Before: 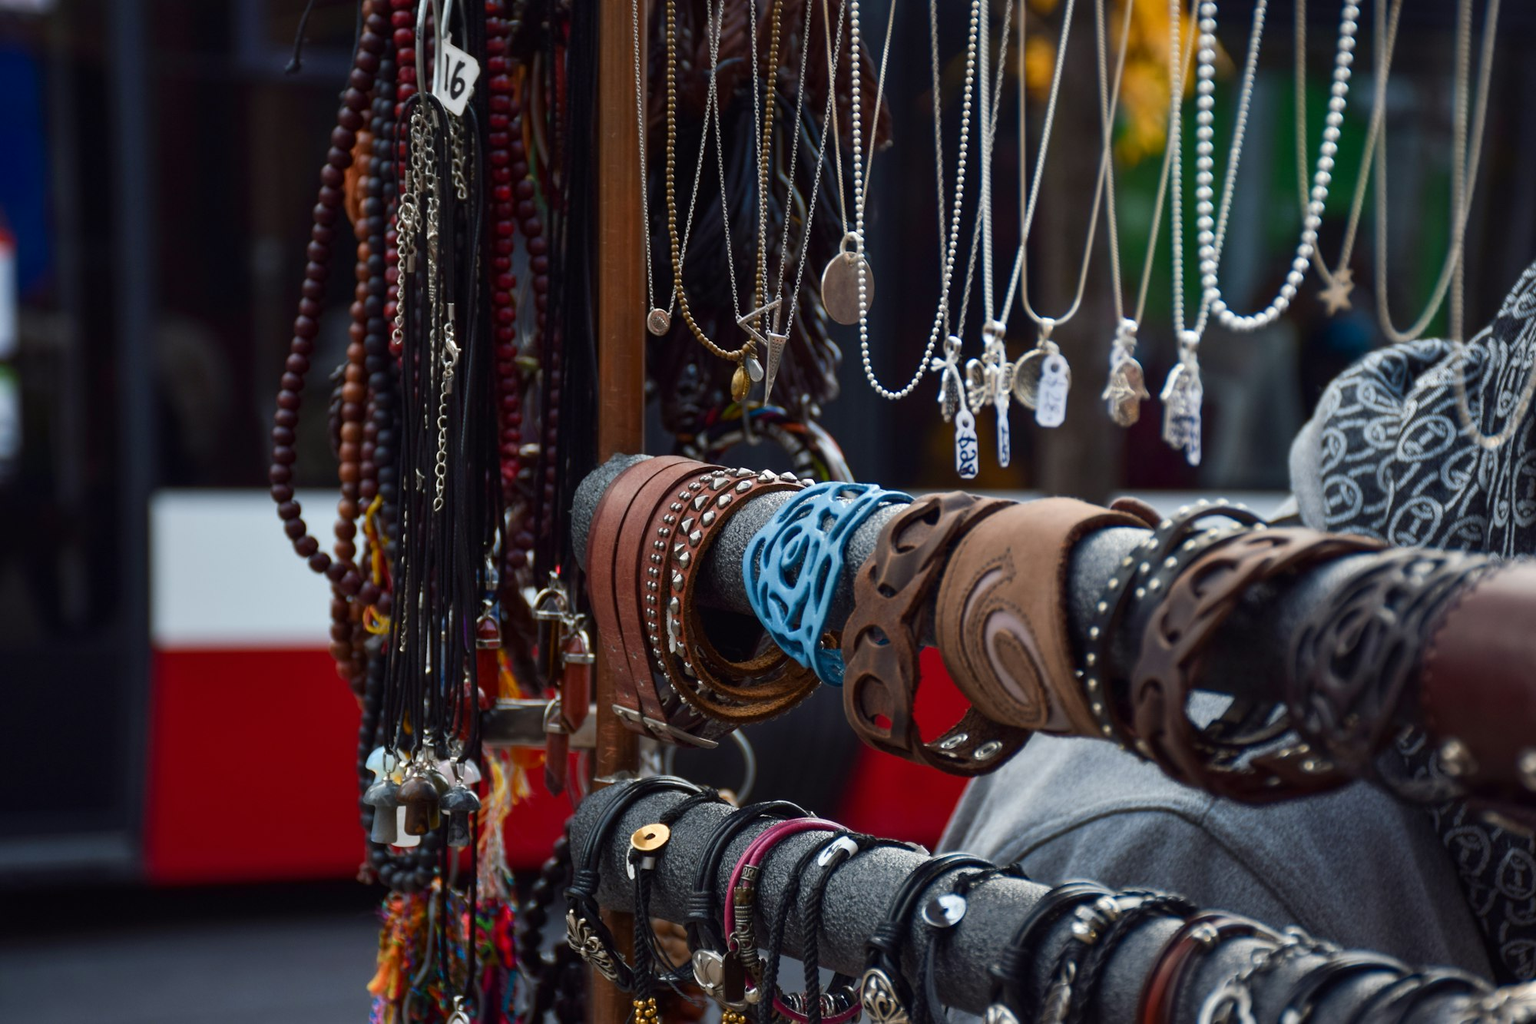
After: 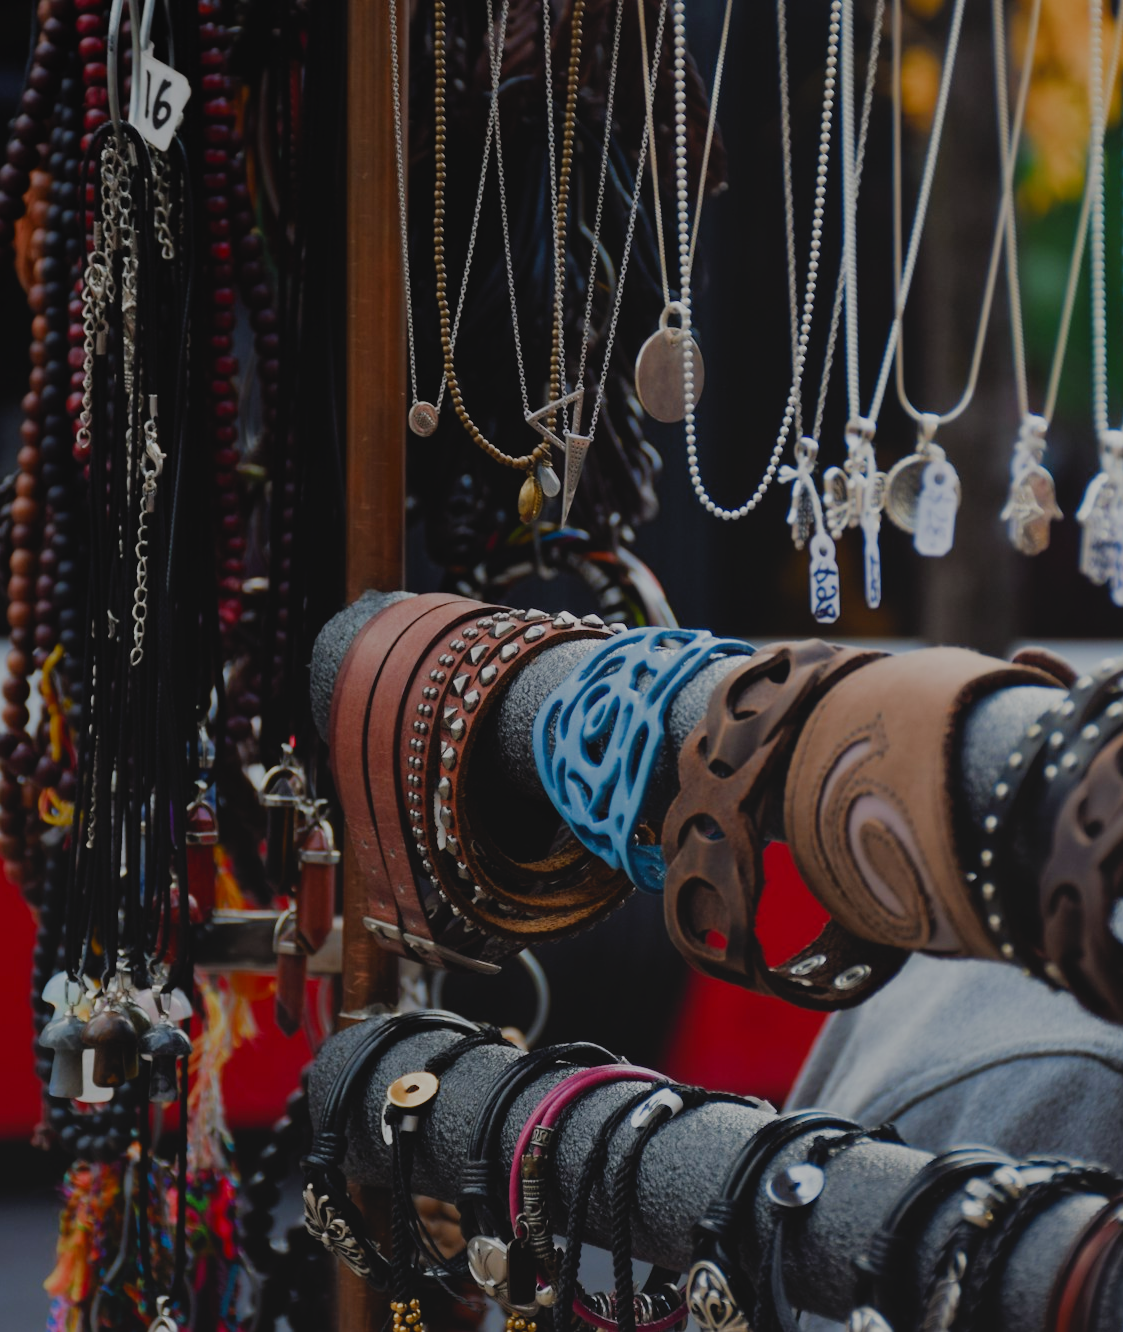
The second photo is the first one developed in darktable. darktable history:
tone equalizer: -8 EV -0.386 EV, -7 EV -0.402 EV, -6 EV -0.306 EV, -5 EV -0.258 EV, -3 EV 0.227 EV, -2 EV 0.336 EV, -1 EV 0.388 EV, +0 EV 0.428 EV
local contrast: detail 69%
crop: left 21.746%, right 22.087%, bottom 0.01%
filmic rgb: black relative exposure -7.96 EV, white relative exposure 3.84 EV, hardness 4.31, add noise in highlights 0, preserve chrominance max RGB, color science v3 (2019), use custom middle-gray values true, contrast in highlights soft
